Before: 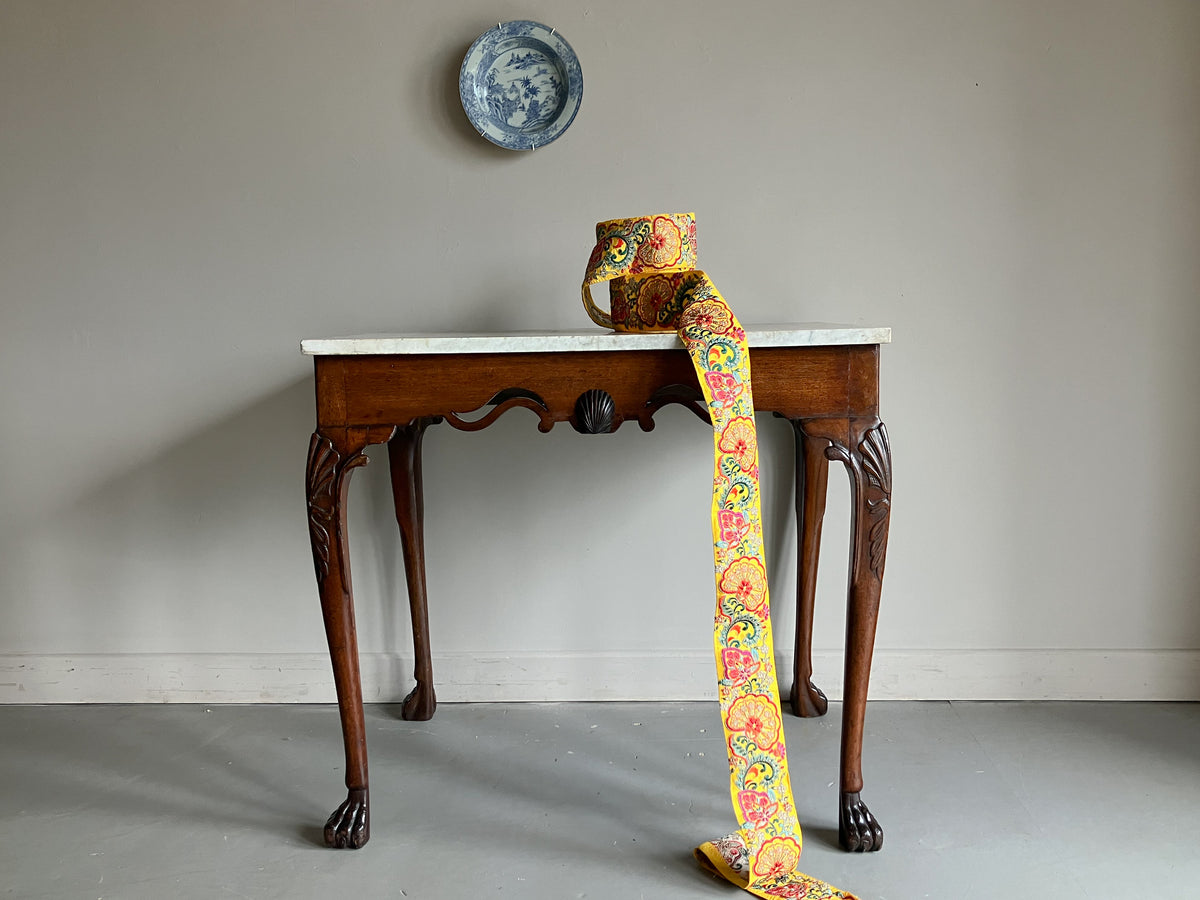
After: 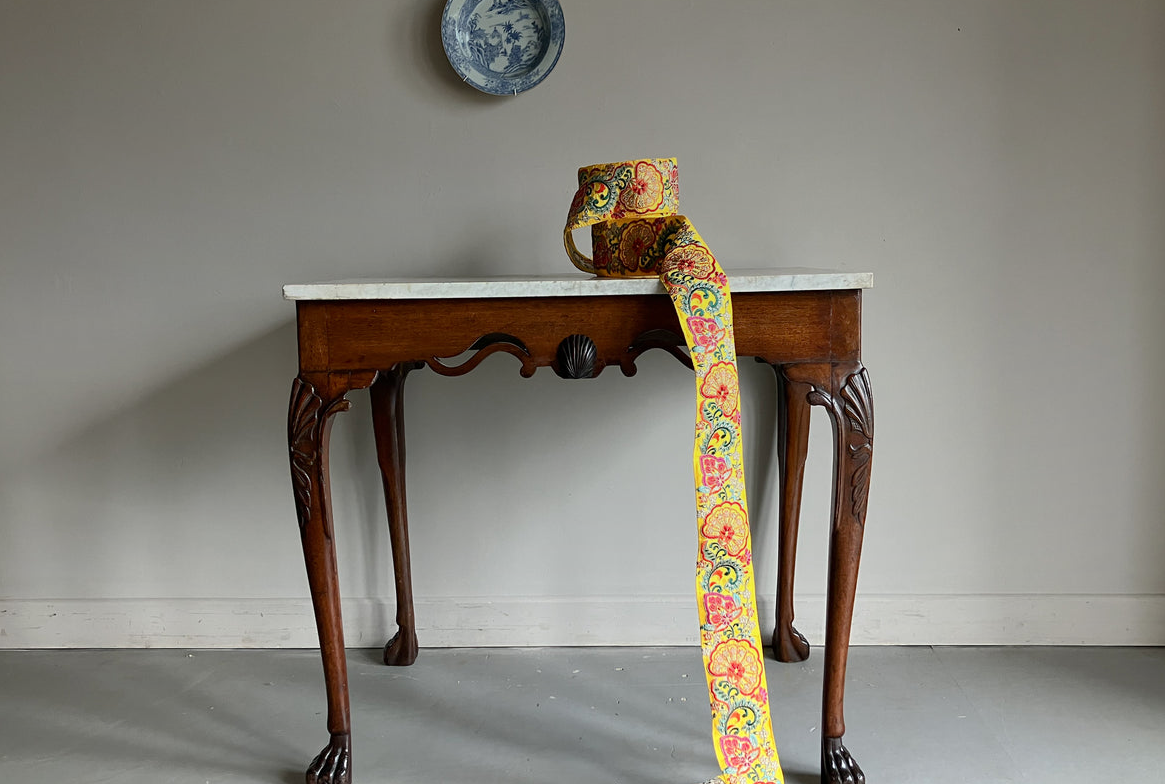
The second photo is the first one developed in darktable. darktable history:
graduated density: on, module defaults
crop: left 1.507%, top 6.147%, right 1.379%, bottom 6.637%
